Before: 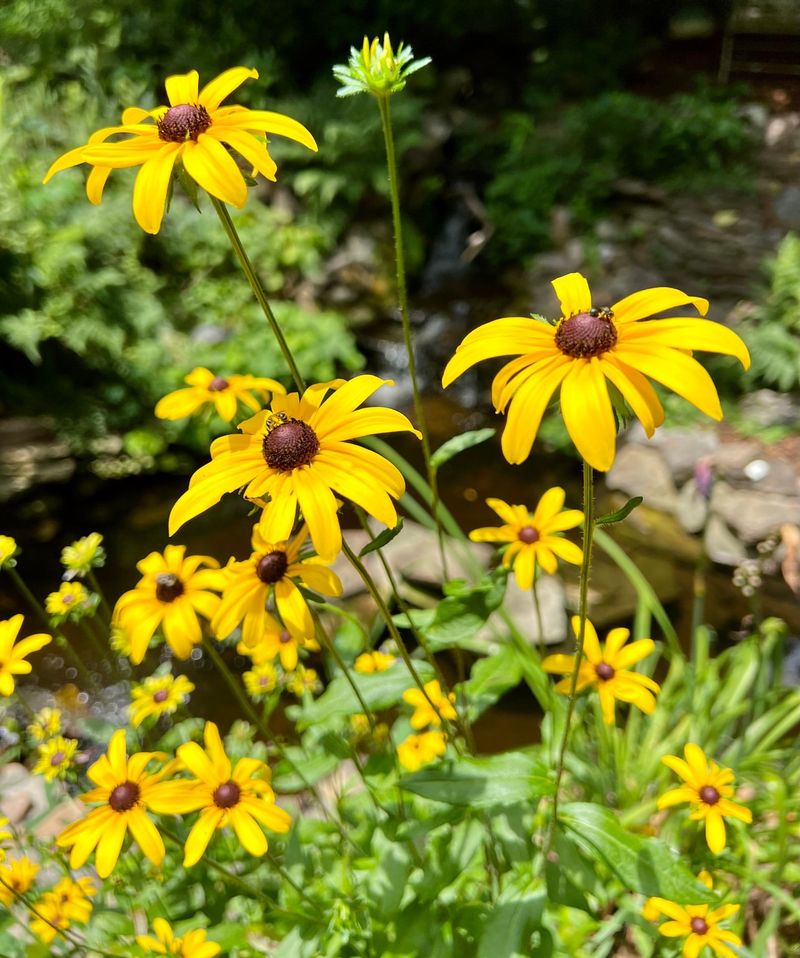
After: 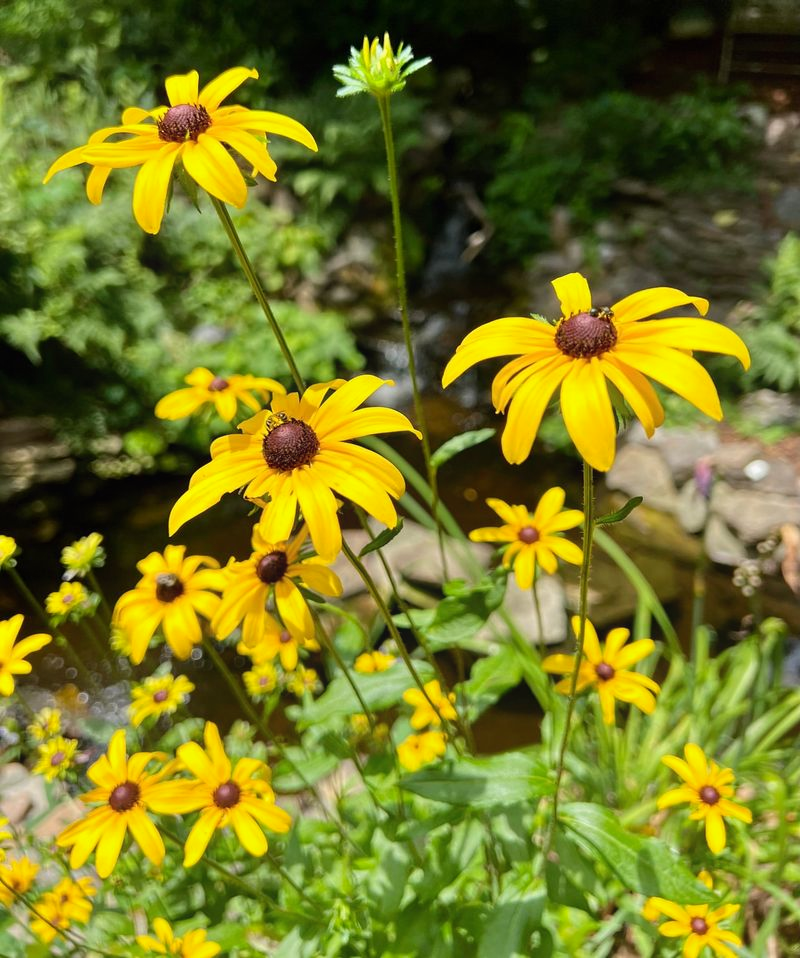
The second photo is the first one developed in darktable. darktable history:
contrast equalizer: octaves 7, y [[0.514, 0.573, 0.581, 0.508, 0.5, 0.5], [0.5 ×6], [0.5 ×6], [0 ×6], [0 ×6]], mix -0.314
